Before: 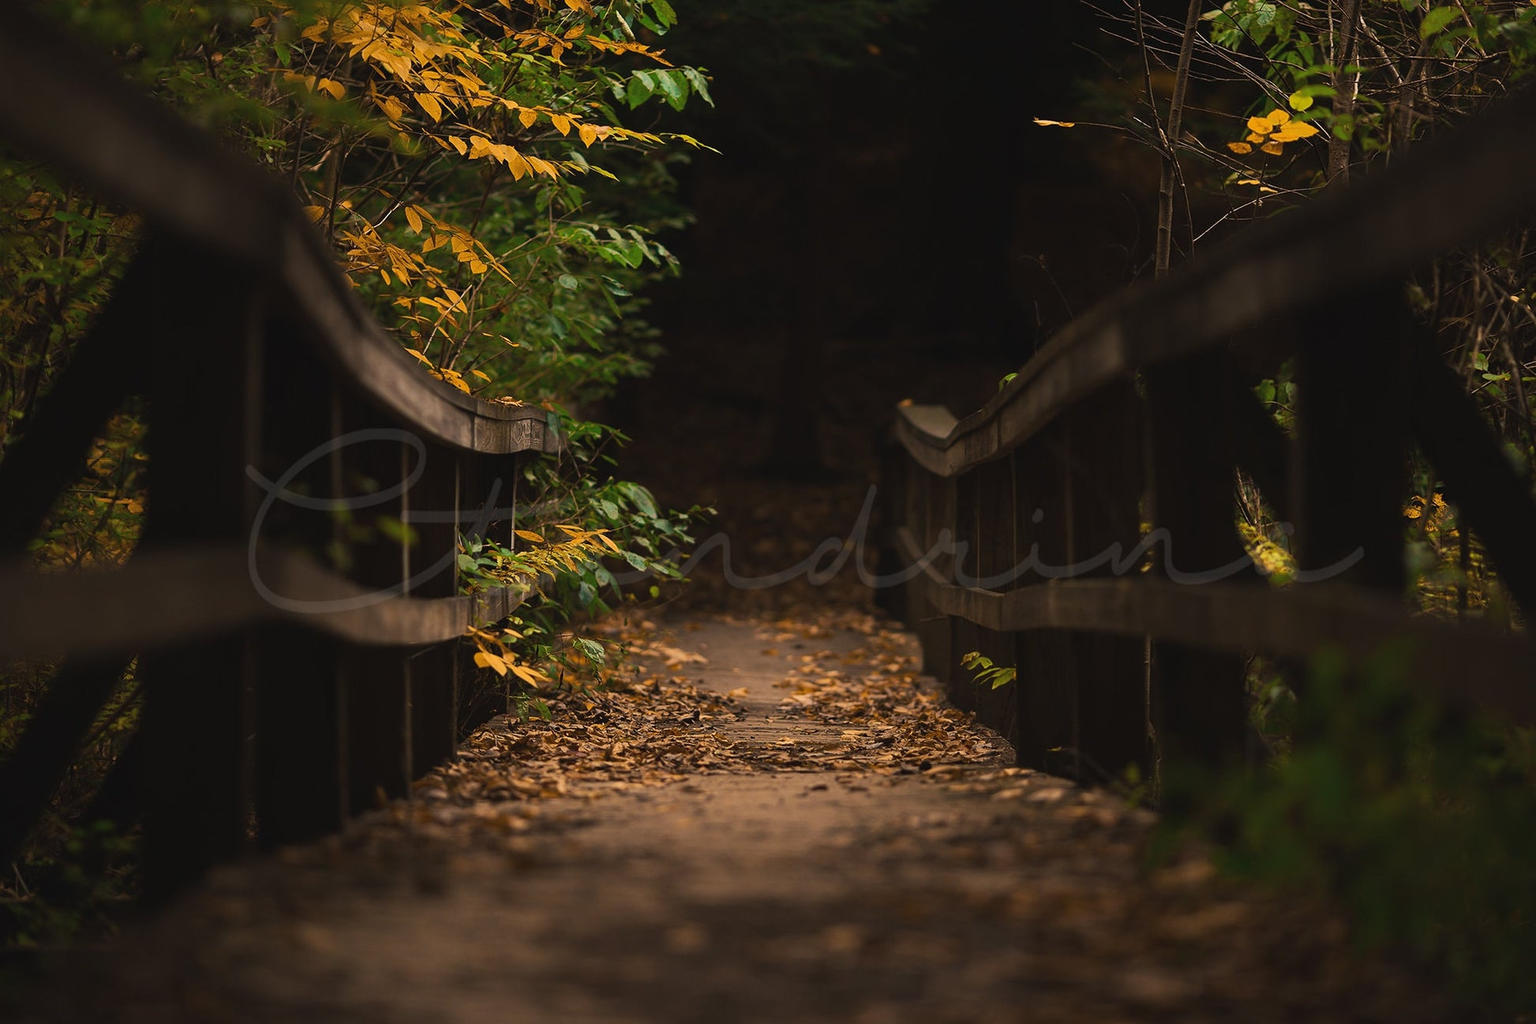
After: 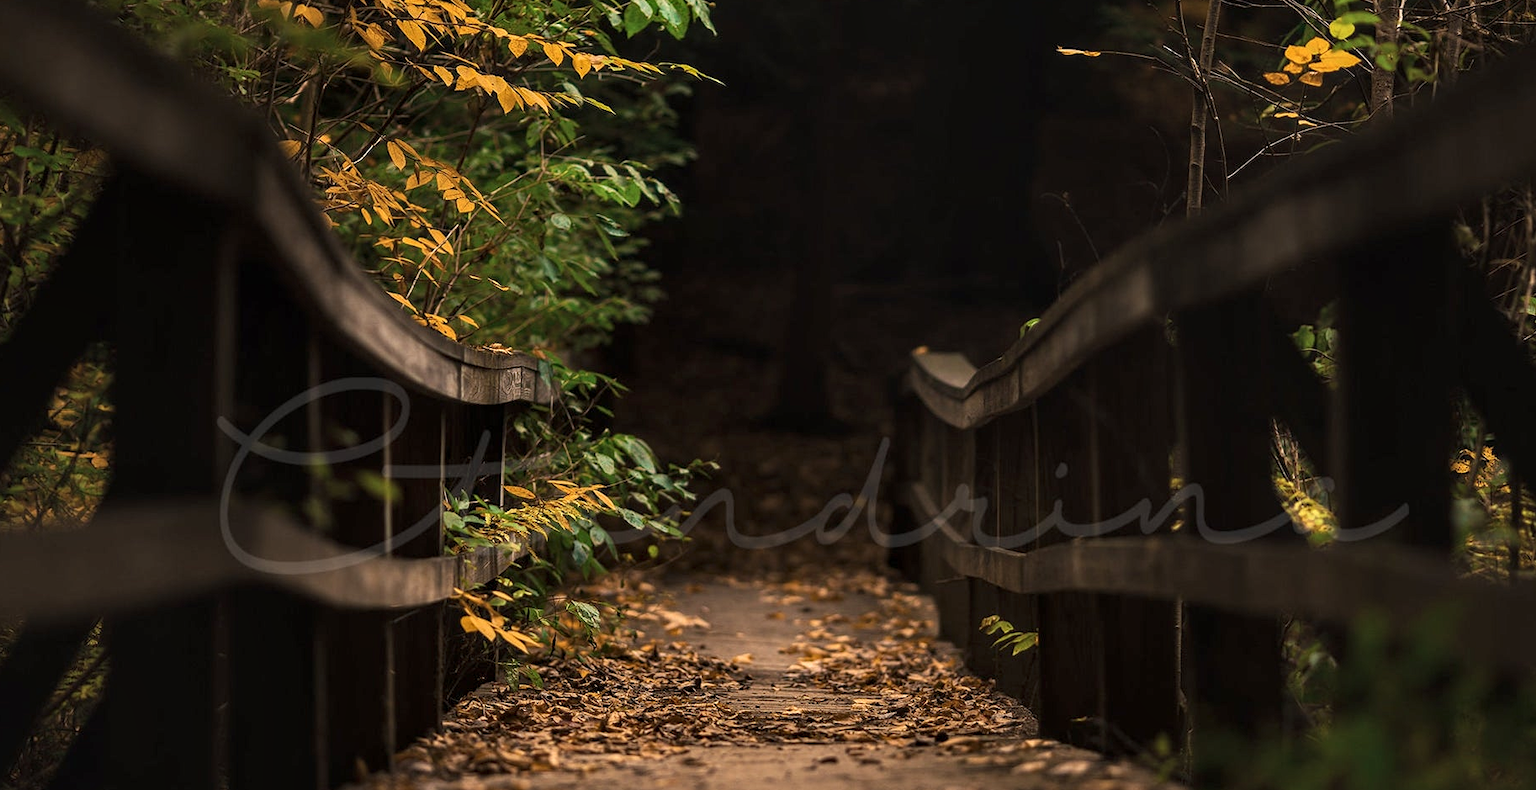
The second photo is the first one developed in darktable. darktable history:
local contrast: highlights 25%, detail 150%
sharpen: radius 5.325, amount 0.312, threshold 26.433
crop: left 2.737%, top 7.287%, right 3.421%, bottom 20.179%
